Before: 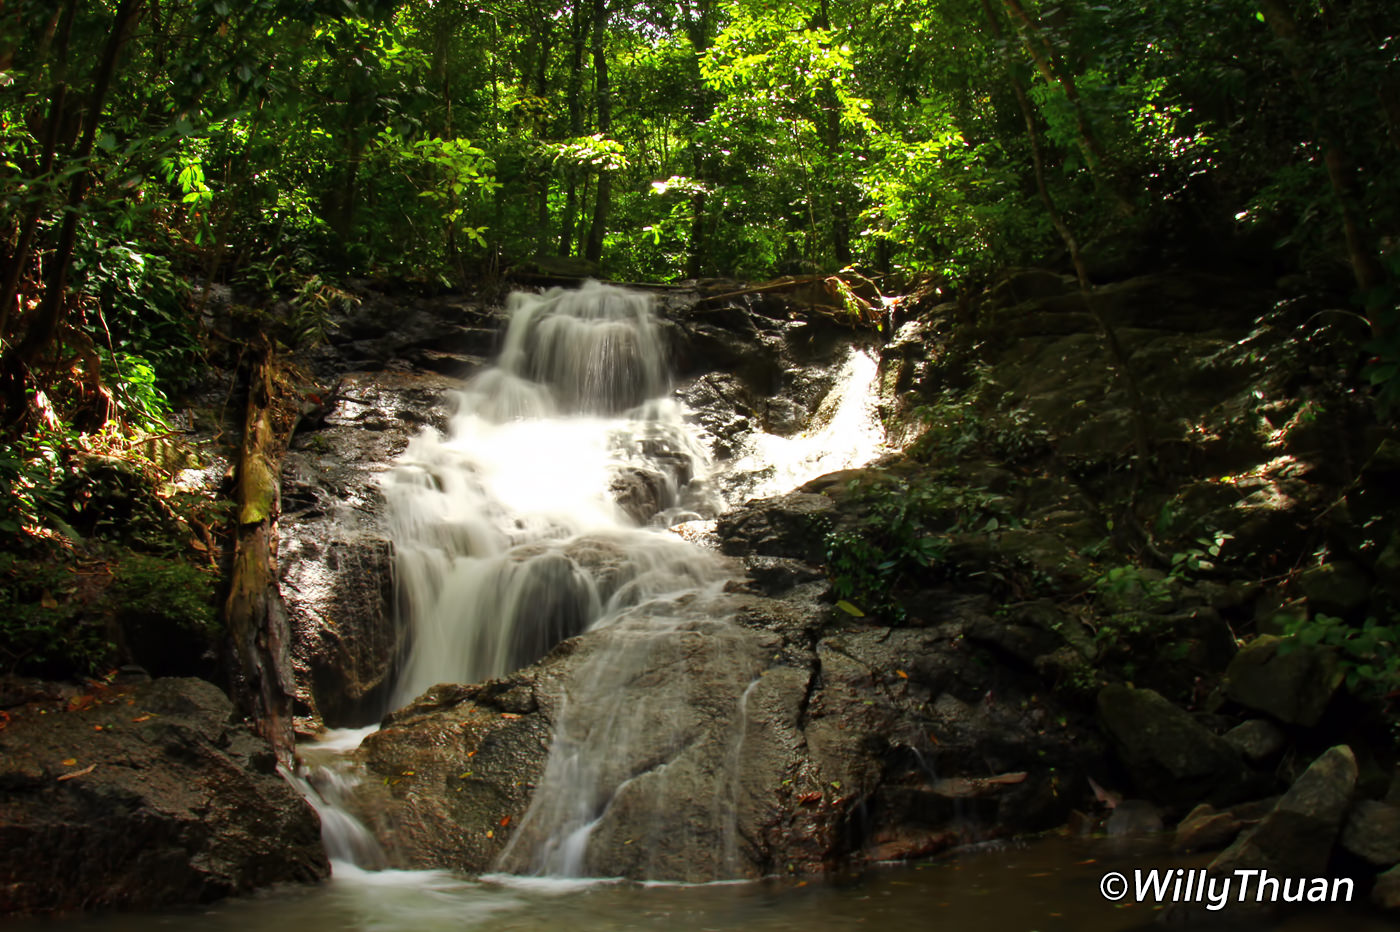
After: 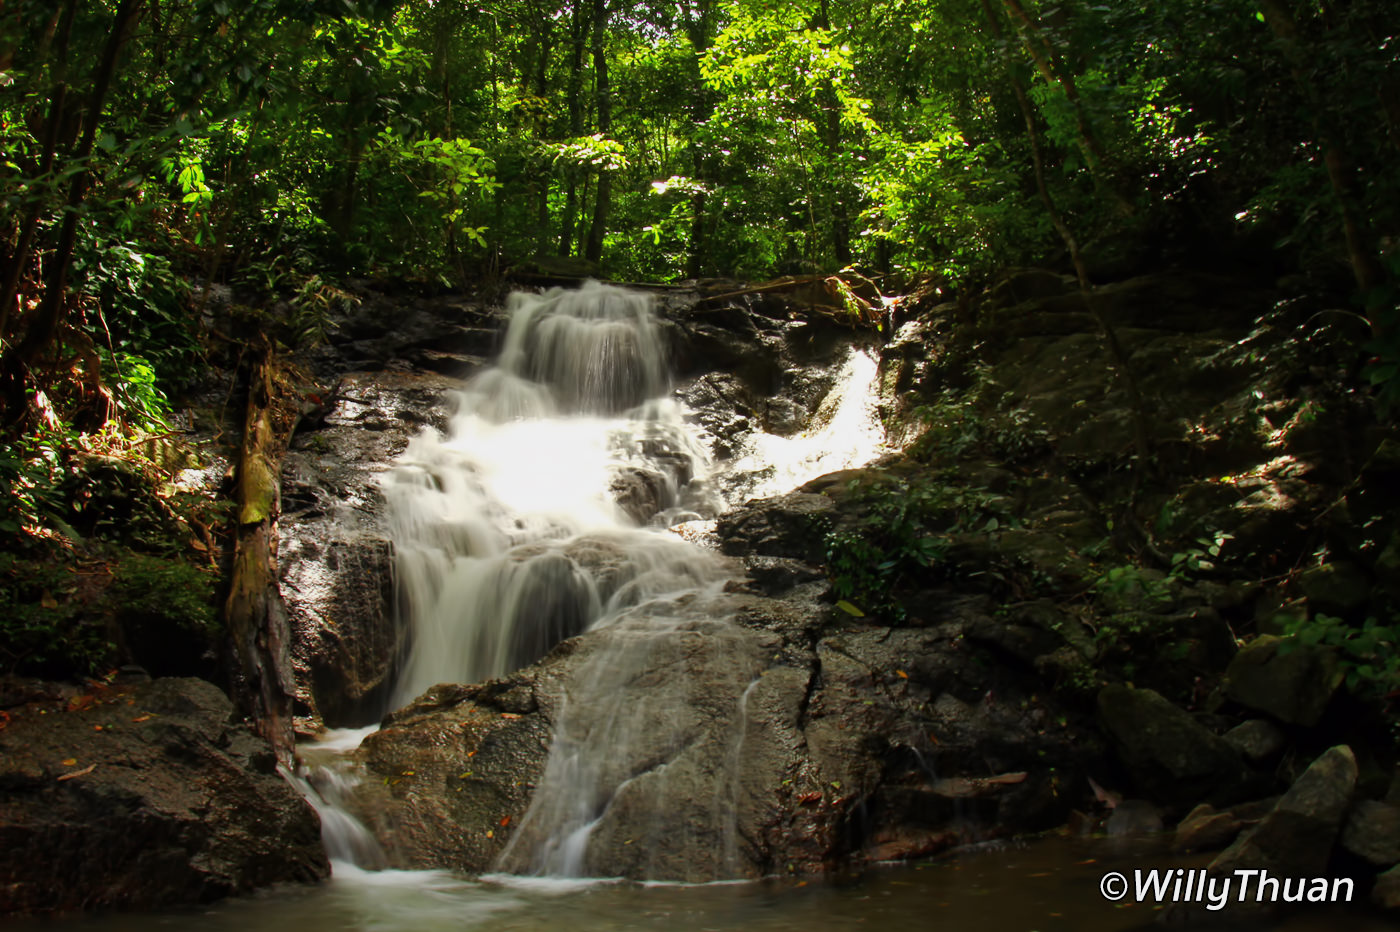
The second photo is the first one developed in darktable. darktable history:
exposure: exposure -0.215 EV, compensate exposure bias true, compensate highlight preservation false
